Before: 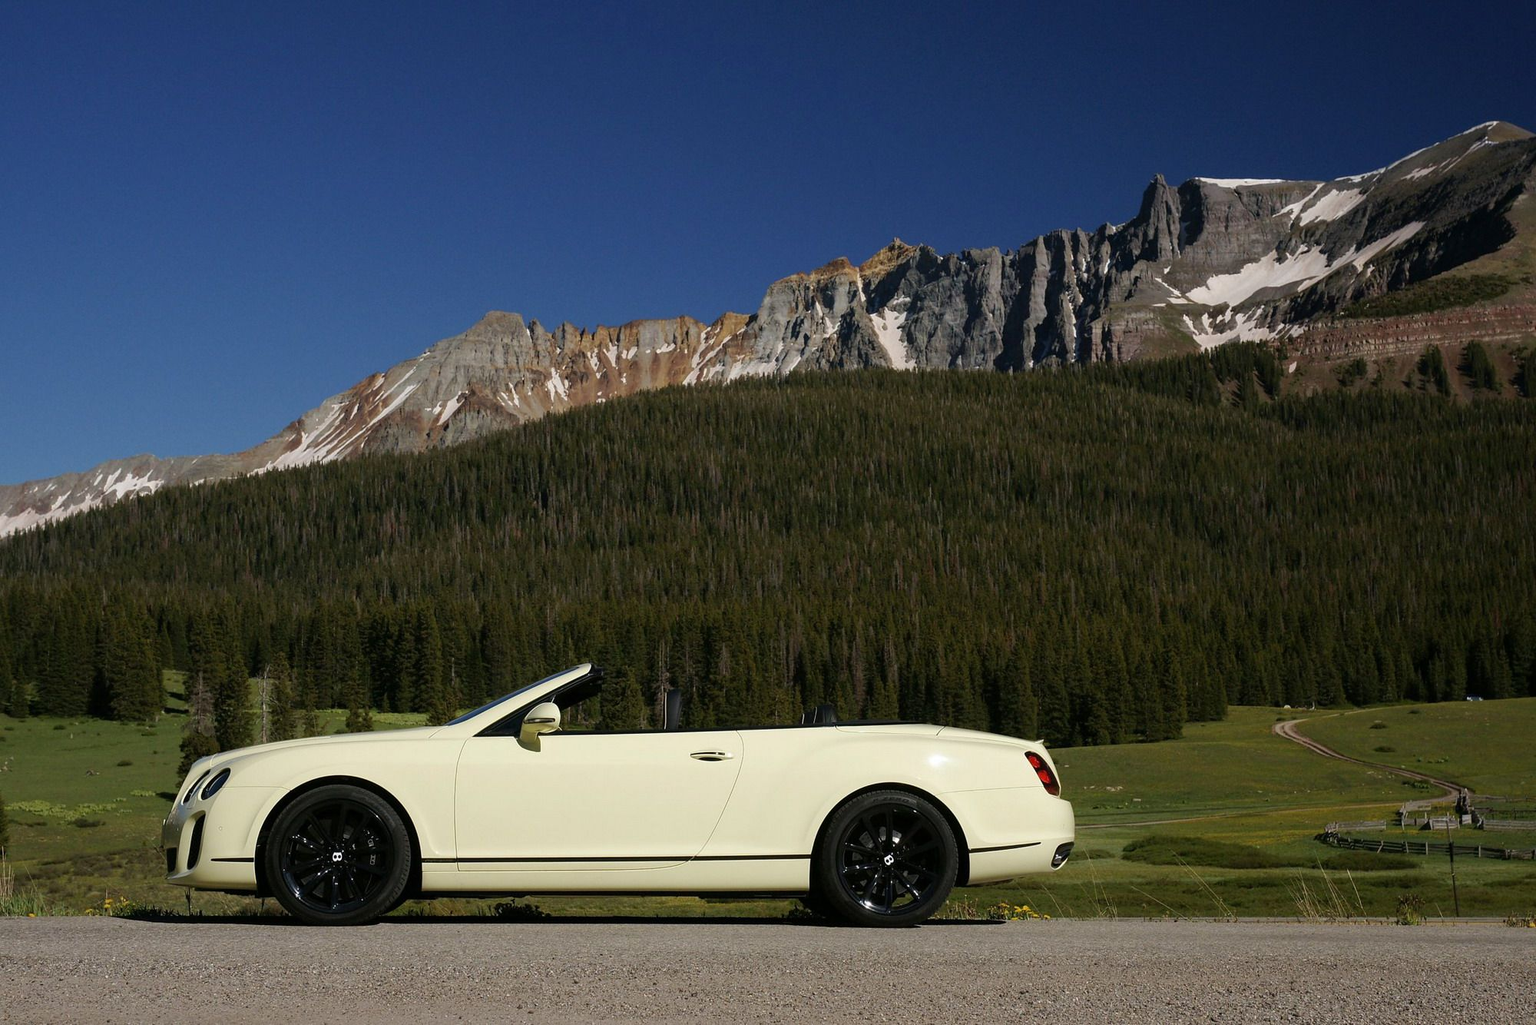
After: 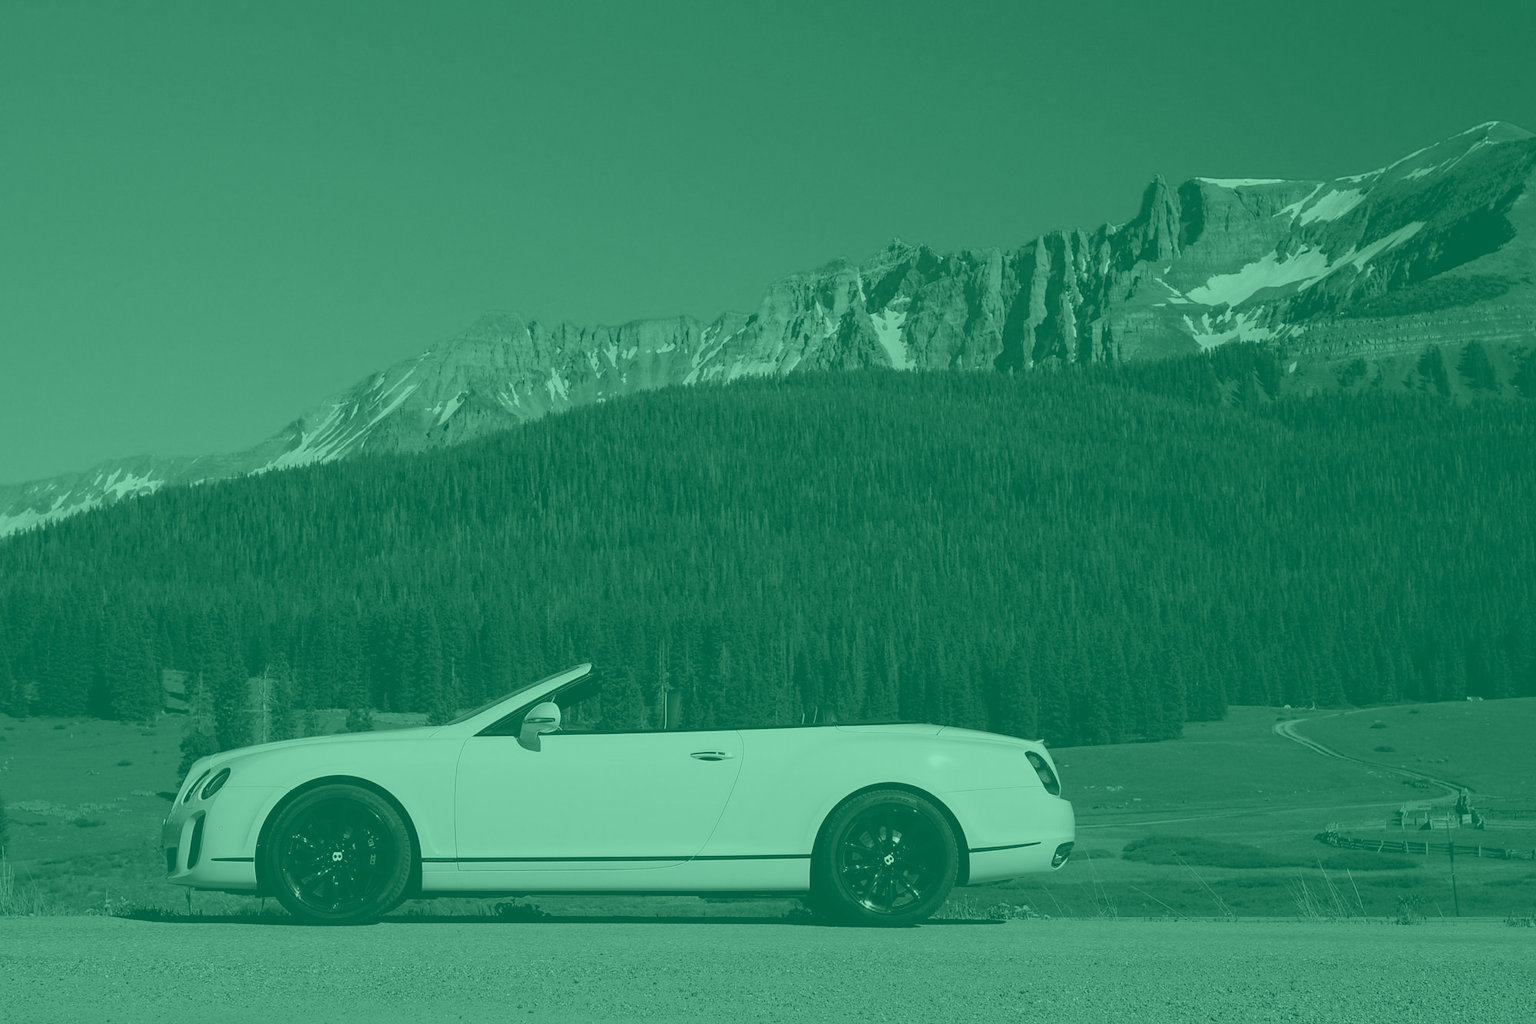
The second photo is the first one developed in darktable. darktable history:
colorize: hue 147.6°, saturation 65%, lightness 21.64%
color calibration: output gray [0.253, 0.26, 0.487, 0], gray › normalize channels true, illuminant same as pipeline (D50), adaptation XYZ, x 0.346, y 0.359, gamut compression 0
